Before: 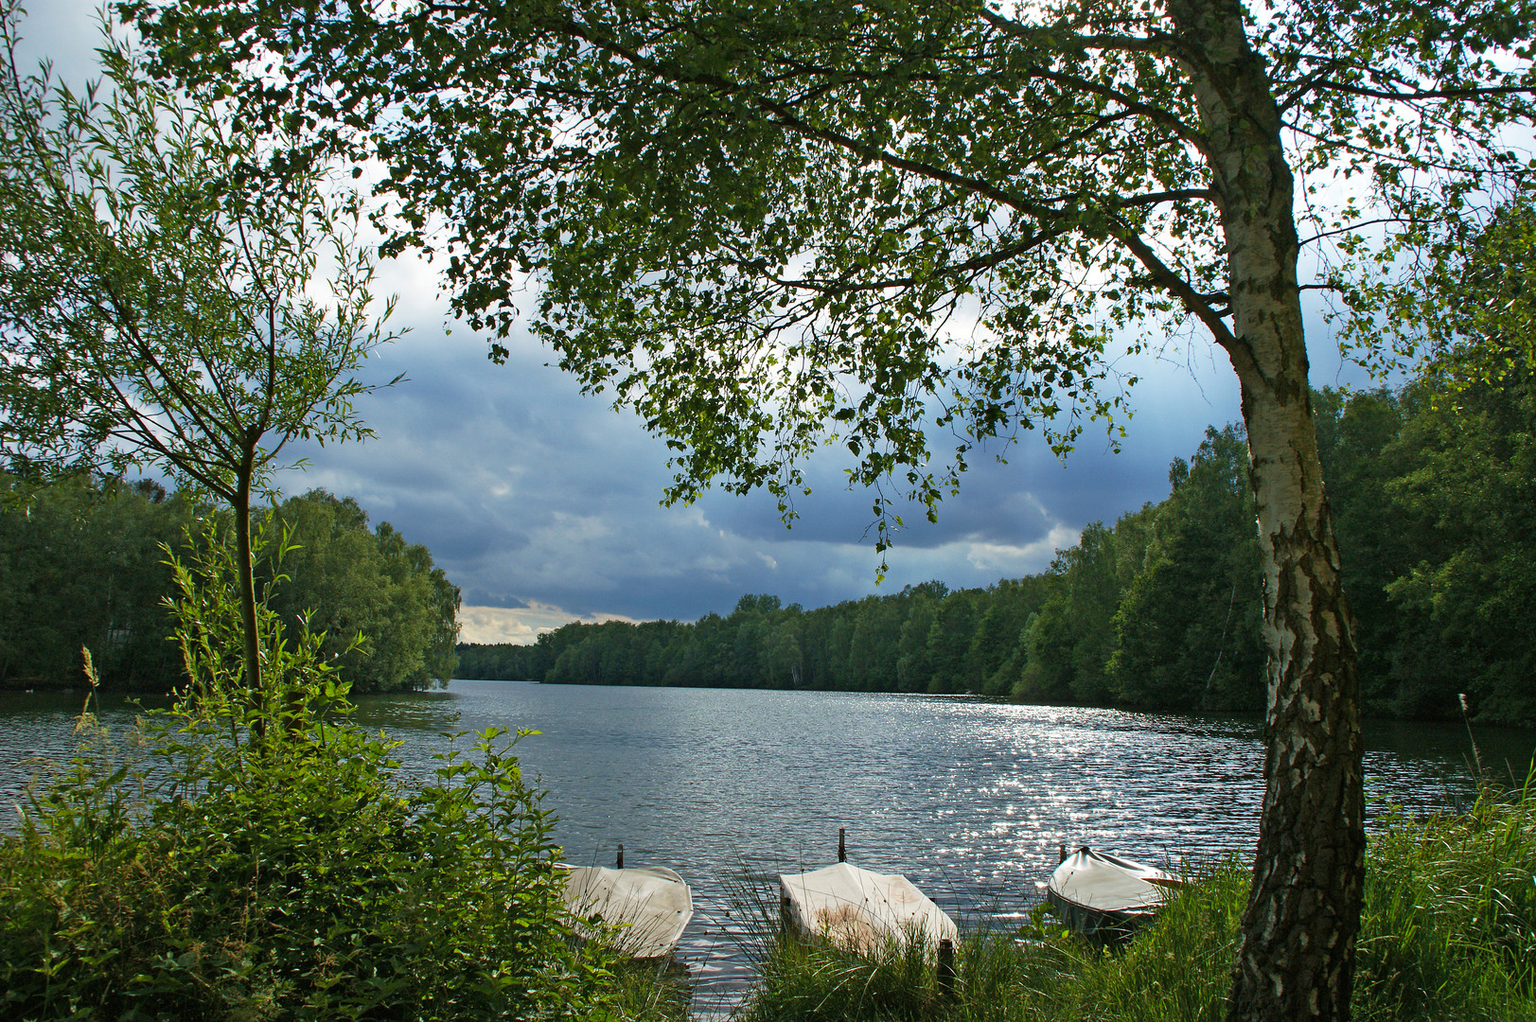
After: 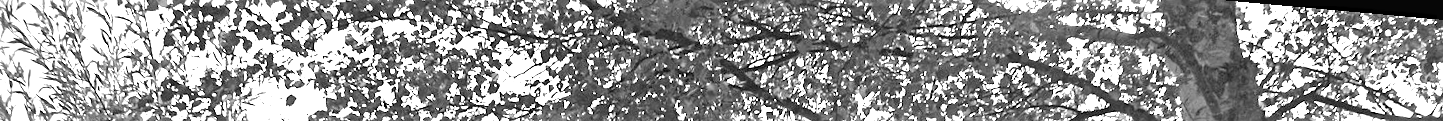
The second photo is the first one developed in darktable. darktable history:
monochrome: on, module defaults
rotate and perspective: rotation 5.12°, automatic cropping off
sharpen: radius 2.167, amount 0.381, threshold 0
exposure: black level correction 0, exposure 1.9 EV, compensate highlight preservation false
contrast brightness saturation: brightness 0.09, saturation 0.19
crop and rotate: left 9.644%, top 9.491%, right 6.021%, bottom 80.509%
